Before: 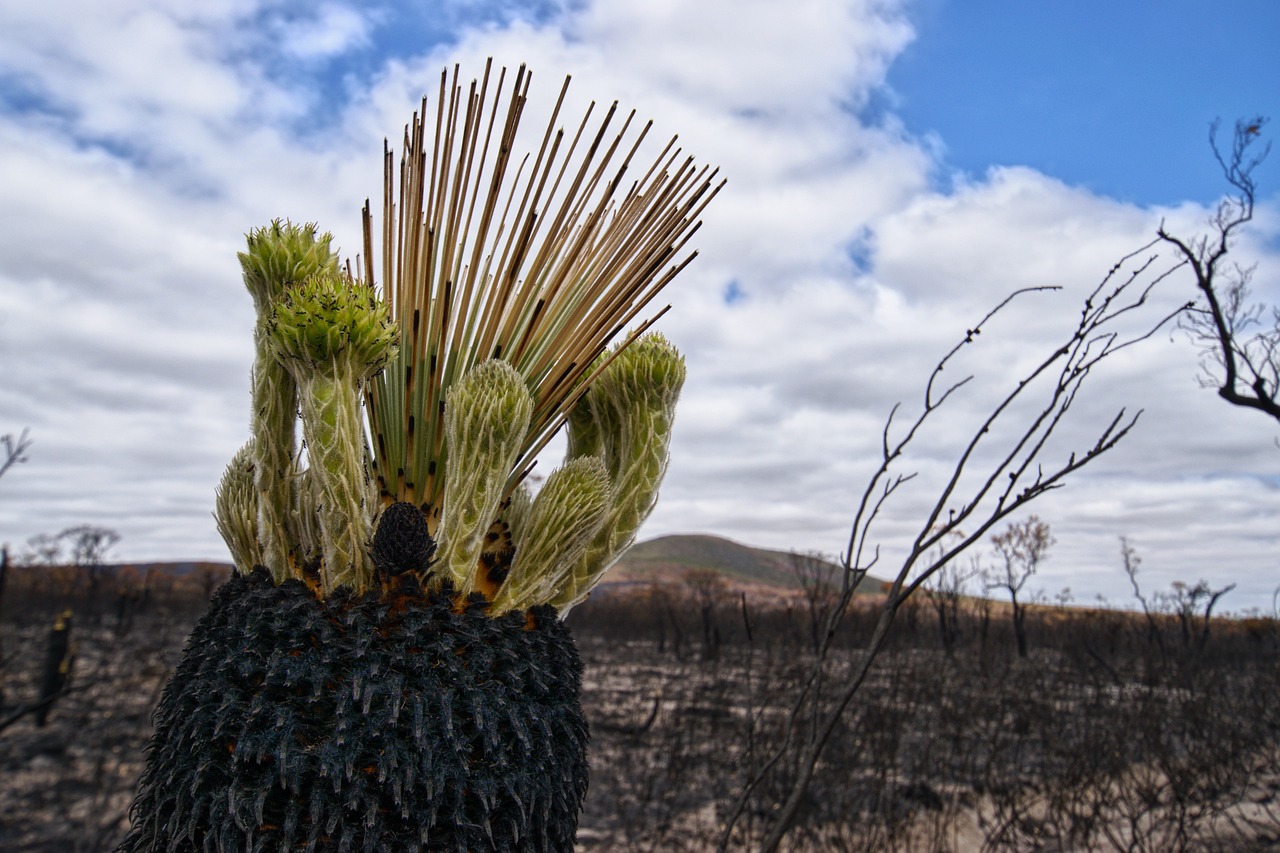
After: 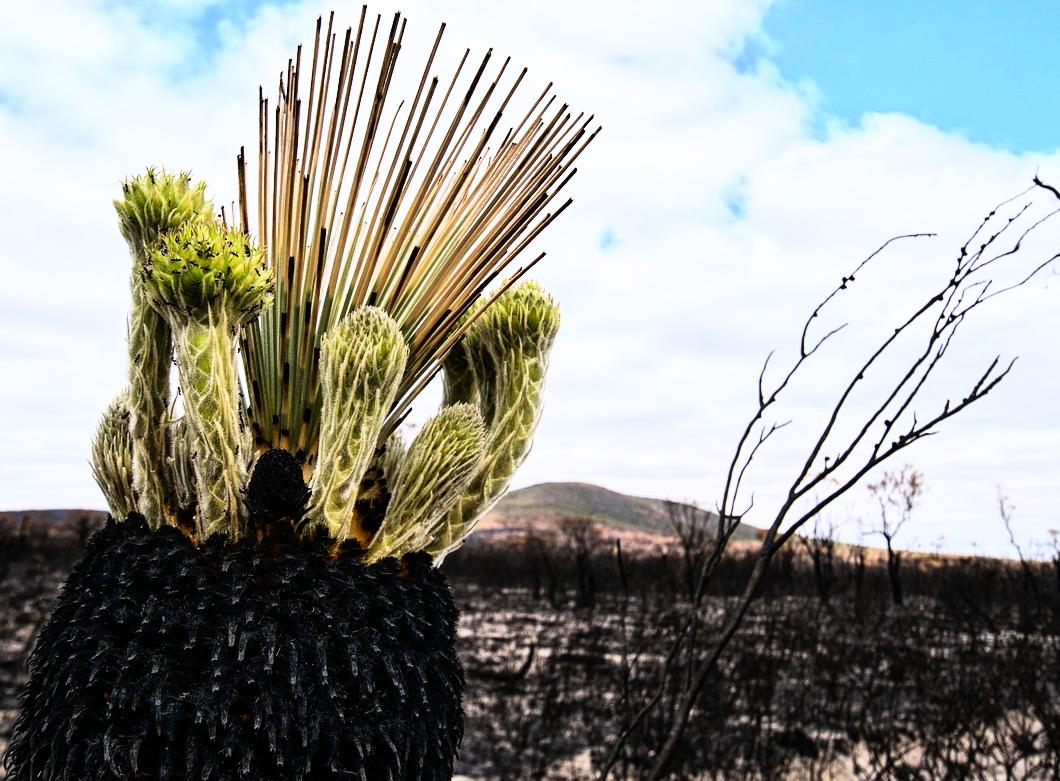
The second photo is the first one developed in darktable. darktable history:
crop: left 9.807%, top 6.259%, right 7.334%, bottom 2.177%
rgb curve: curves: ch0 [(0, 0) (0.21, 0.15) (0.24, 0.21) (0.5, 0.75) (0.75, 0.96) (0.89, 0.99) (1, 1)]; ch1 [(0, 0.02) (0.21, 0.13) (0.25, 0.2) (0.5, 0.67) (0.75, 0.9) (0.89, 0.97) (1, 1)]; ch2 [(0, 0.02) (0.21, 0.13) (0.25, 0.2) (0.5, 0.67) (0.75, 0.9) (0.89, 0.97) (1, 1)], compensate middle gray true
